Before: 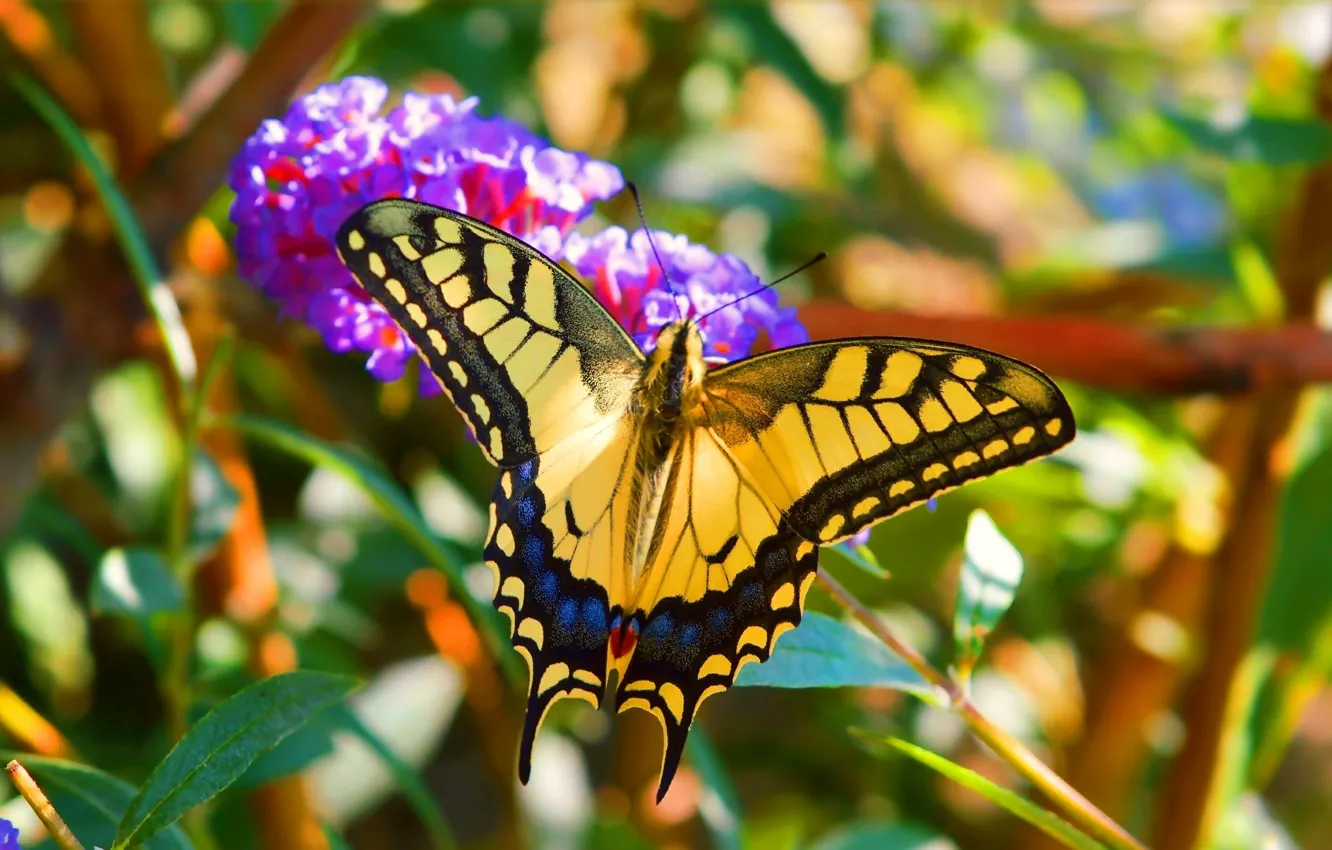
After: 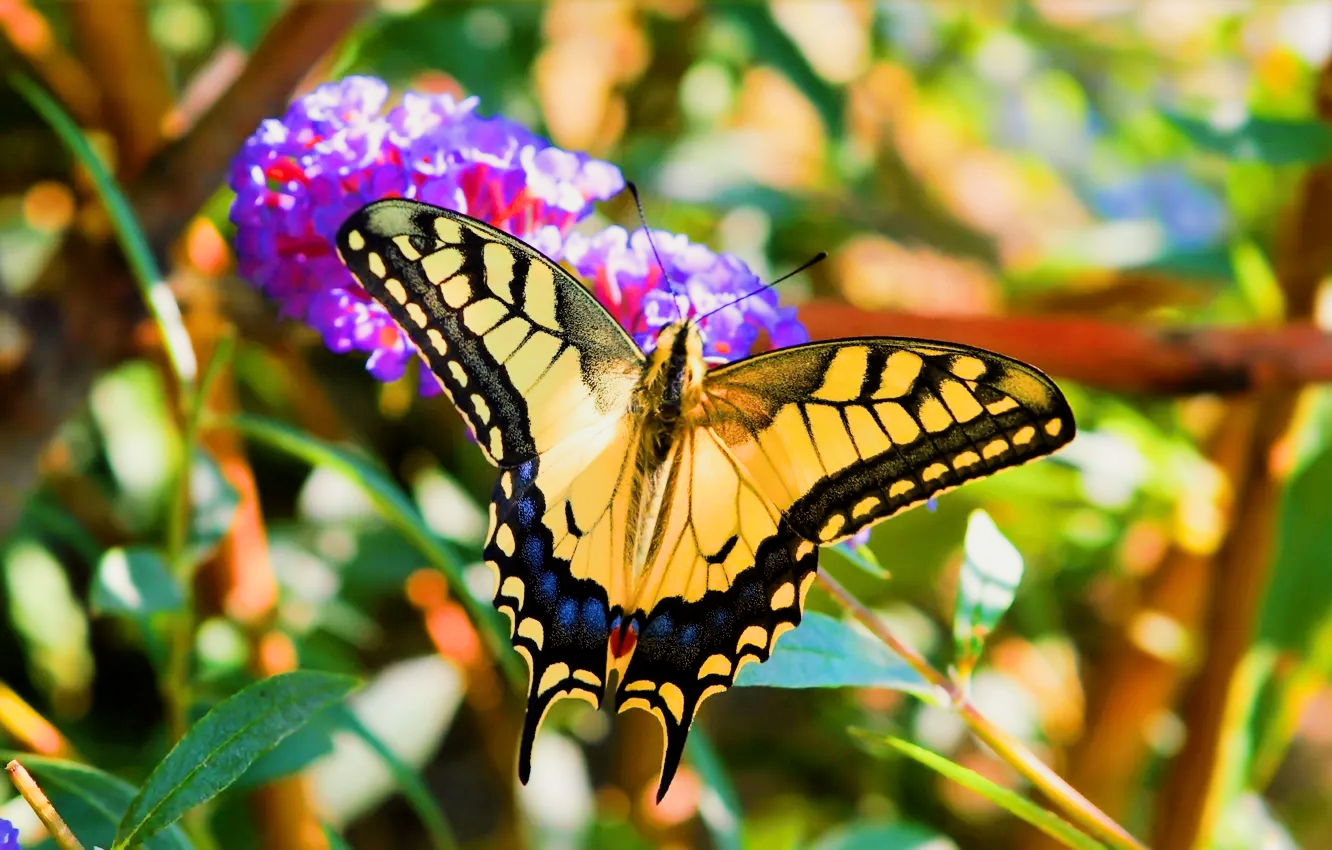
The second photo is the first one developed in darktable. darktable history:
exposure: exposure 0.552 EV, compensate highlight preservation false
filmic rgb: black relative exposure -5.12 EV, white relative exposure 3.98 EV, threshold 2.98 EV, hardness 2.89, contrast 1.192, highlights saturation mix -29.49%, contrast in shadows safe, enable highlight reconstruction true
